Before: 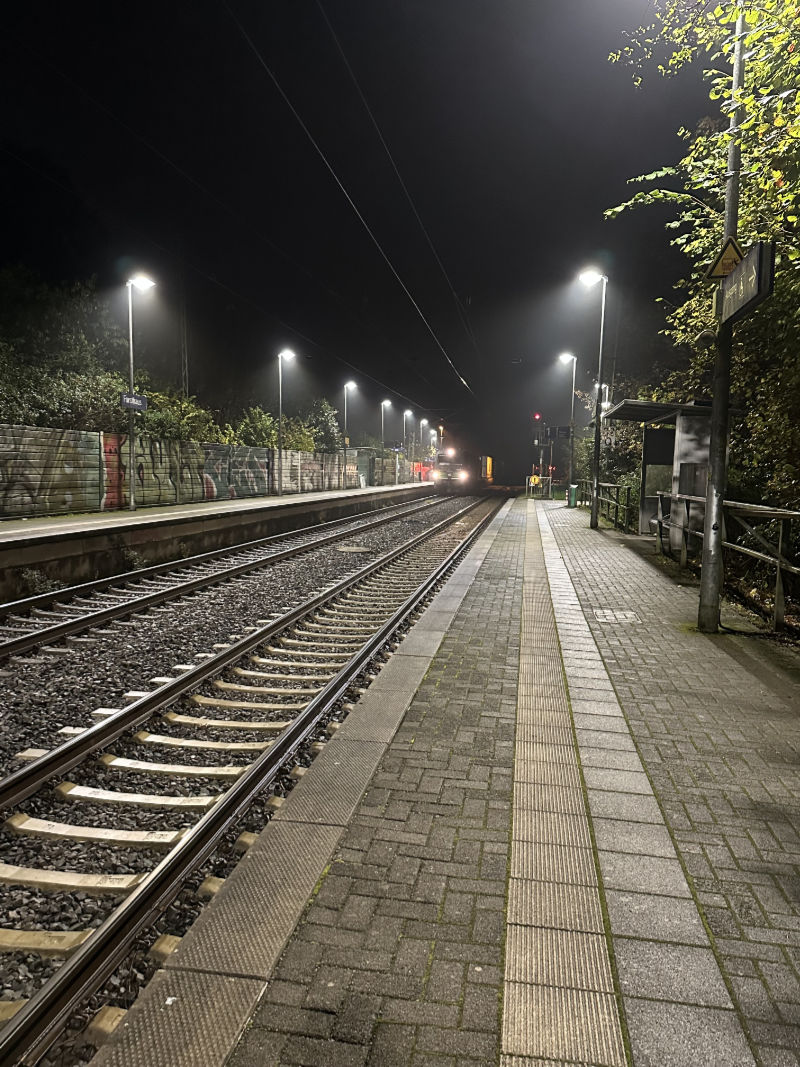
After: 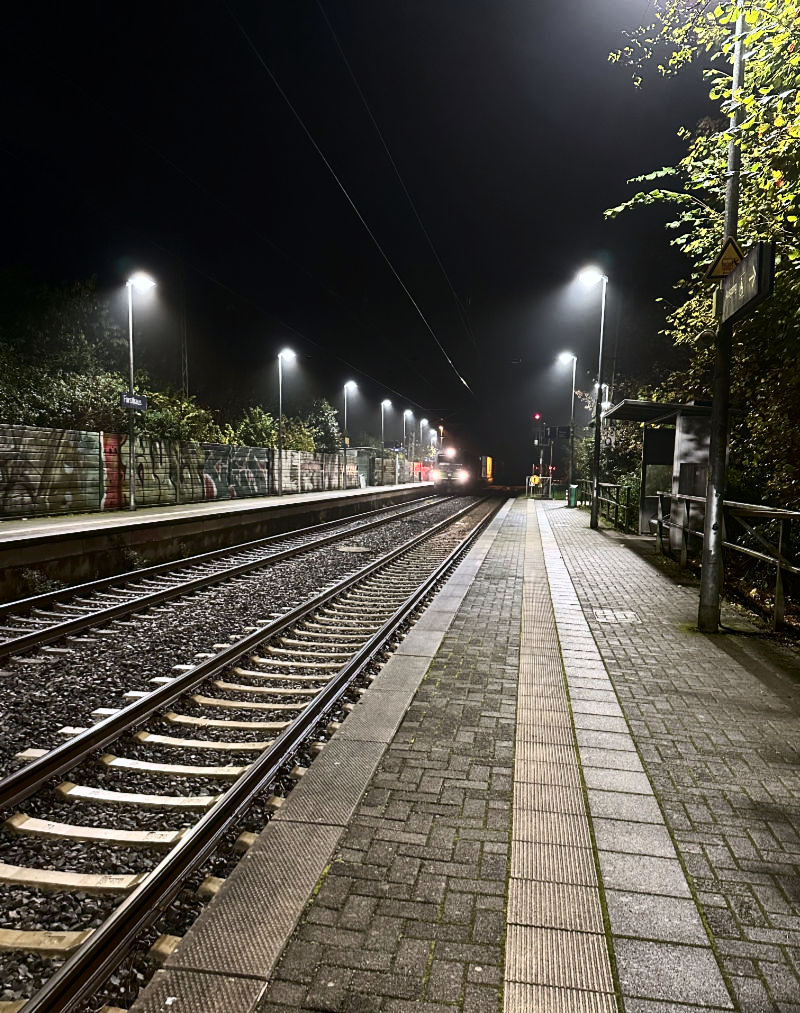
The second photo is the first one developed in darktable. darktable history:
color correction: highlights a* -0.091, highlights b* -5.77, shadows a* -0.138, shadows b* -0.102
contrast brightness saturation: contrast 0.275
crop and rotate: top 0.011%, bottom 5.039%
